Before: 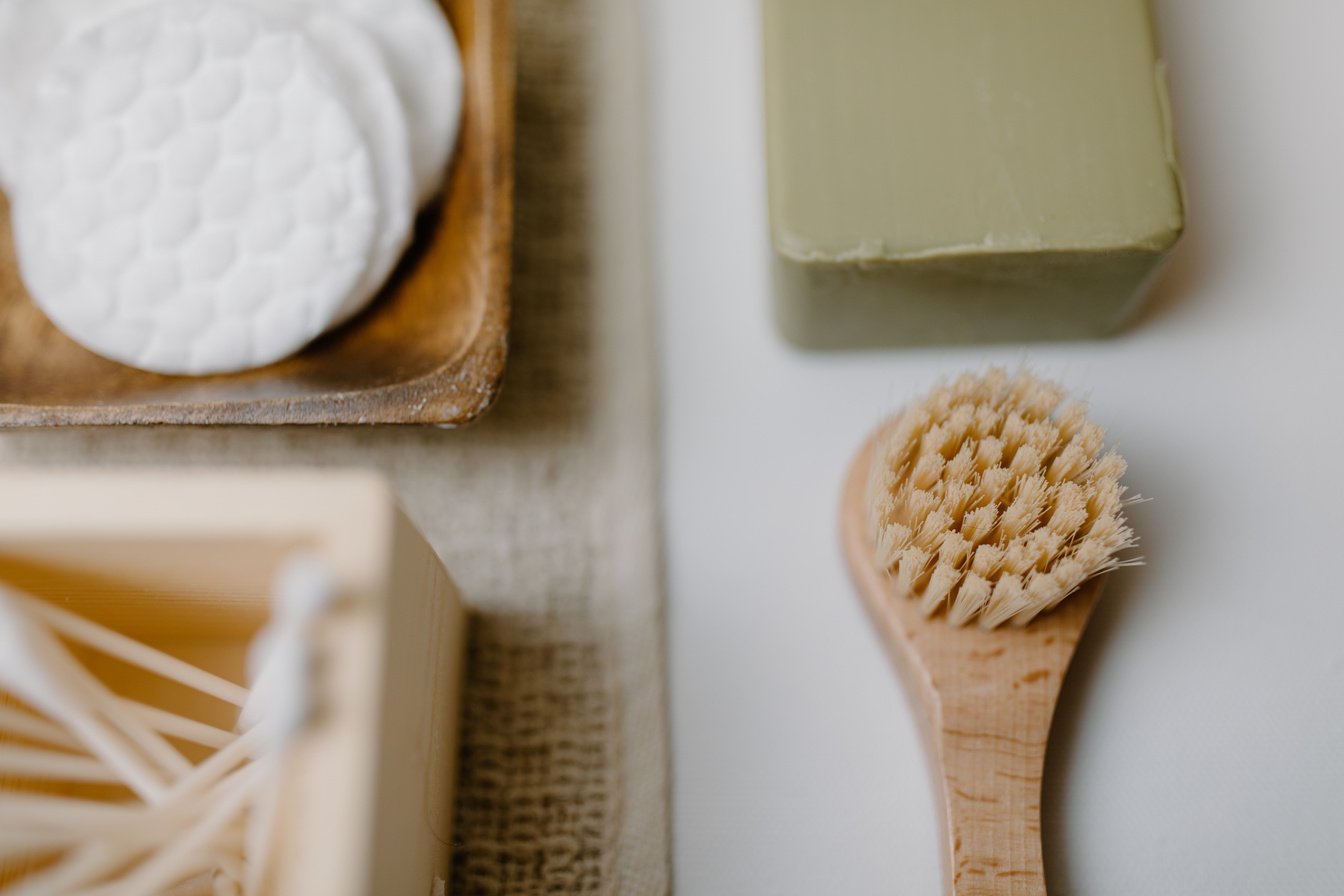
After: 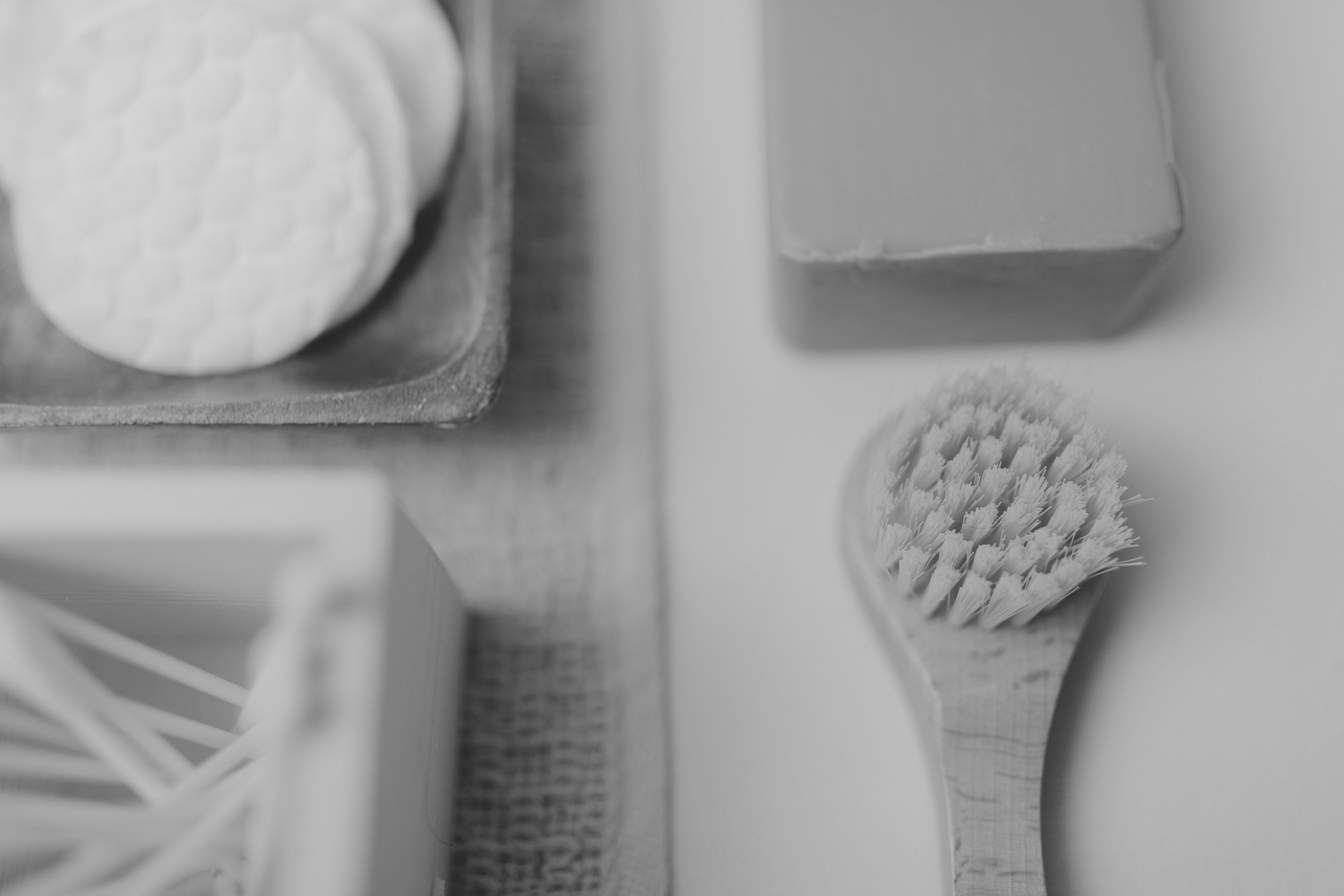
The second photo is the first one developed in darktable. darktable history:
monochrome: on, module defaults
local contrast: detail 69%
